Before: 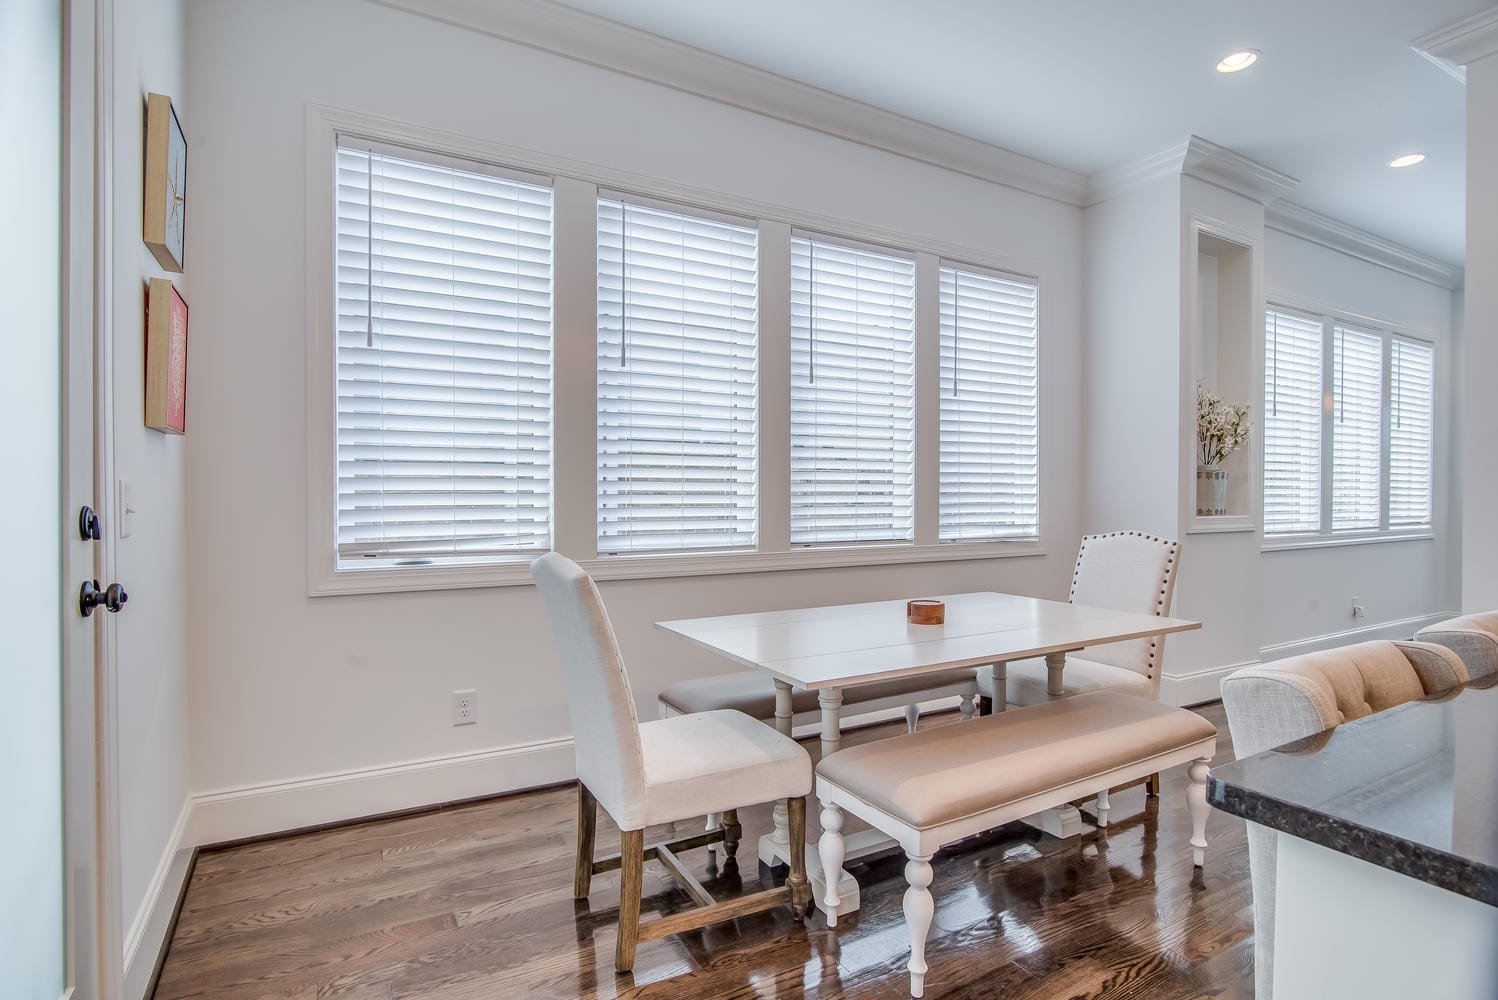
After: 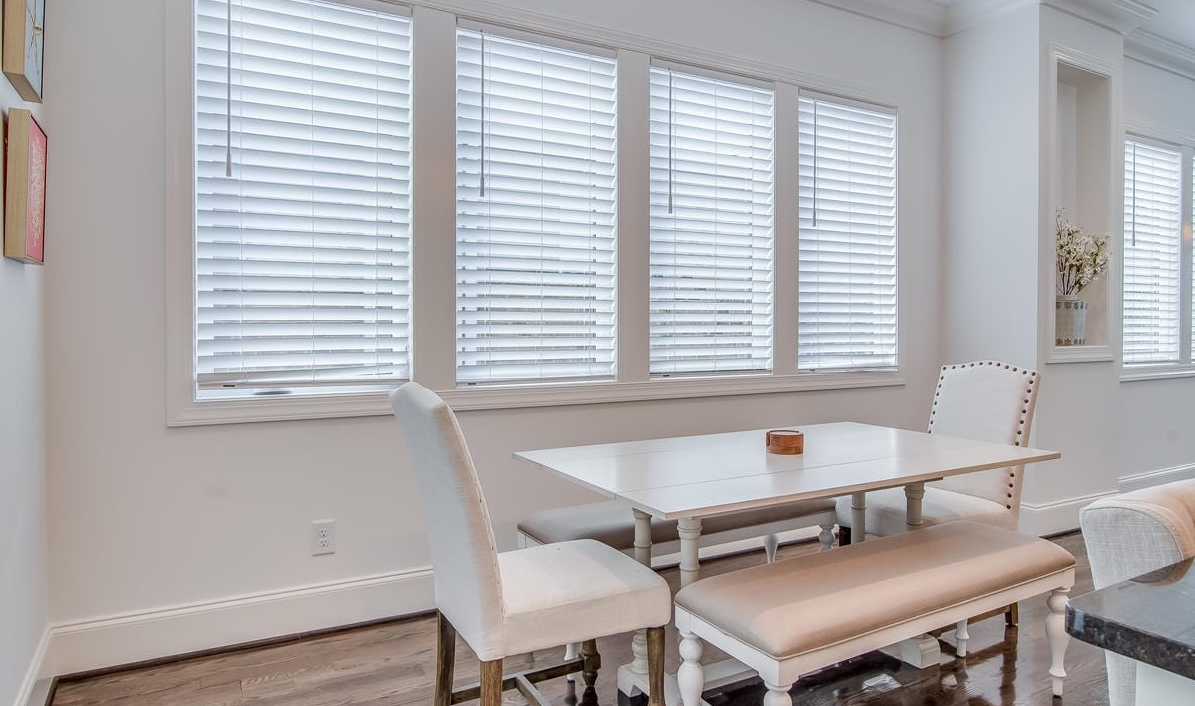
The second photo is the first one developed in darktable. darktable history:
crop: left 9.458%, top 17.002%, right 10.707%, bottom 12.361%
